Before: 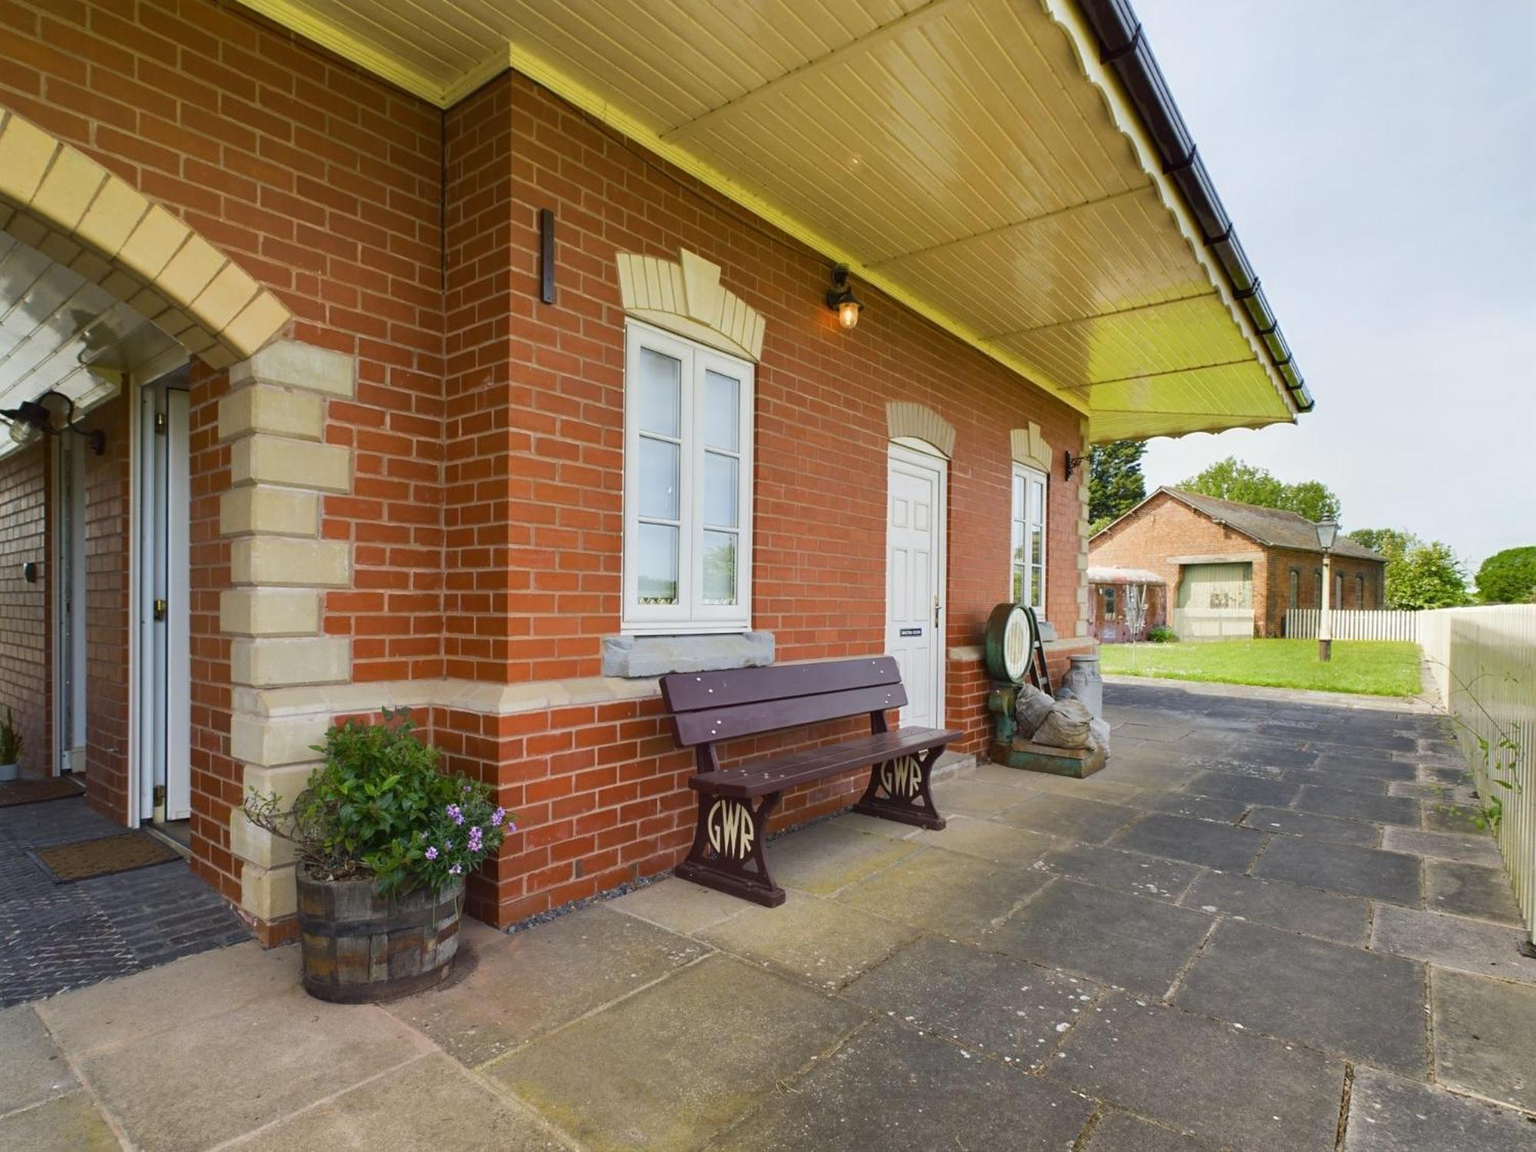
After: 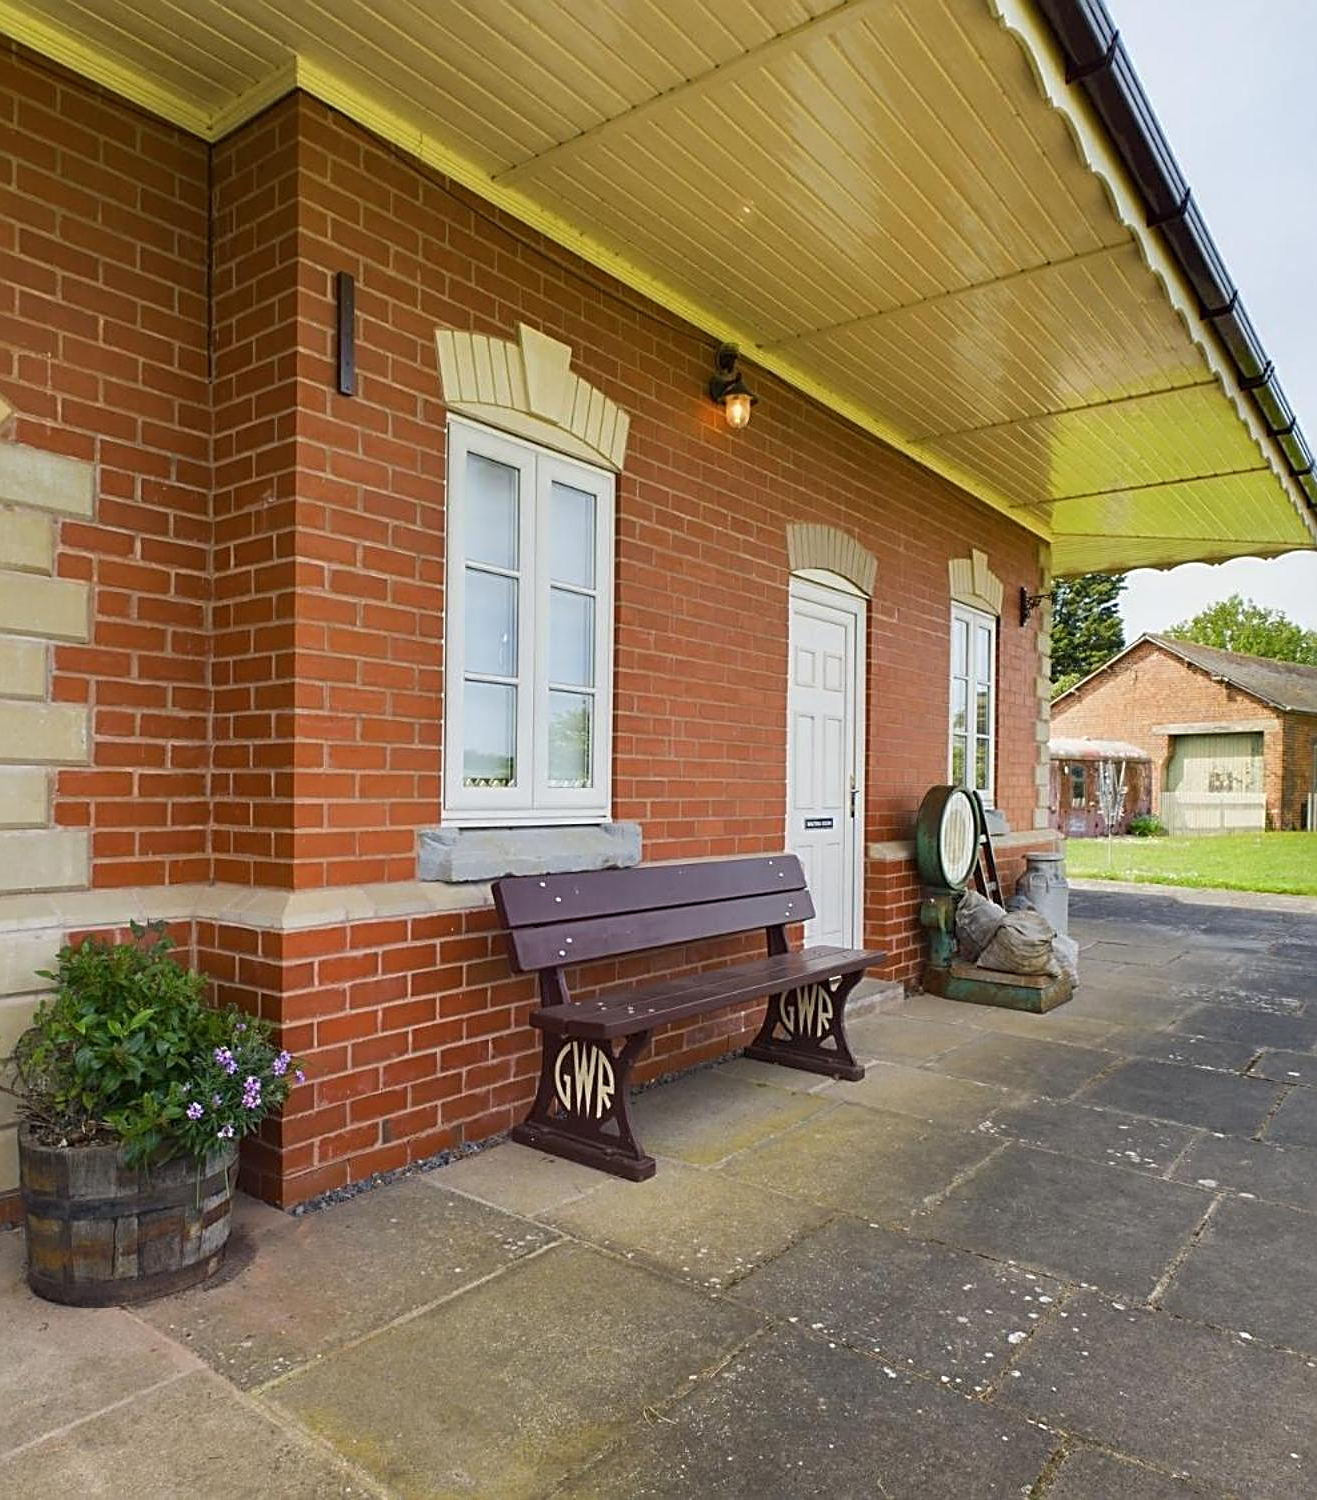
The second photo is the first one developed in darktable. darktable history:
crop and rotate: left 18.393%, right 15.72%
sharpen: radius 2.534, amount 0.617
